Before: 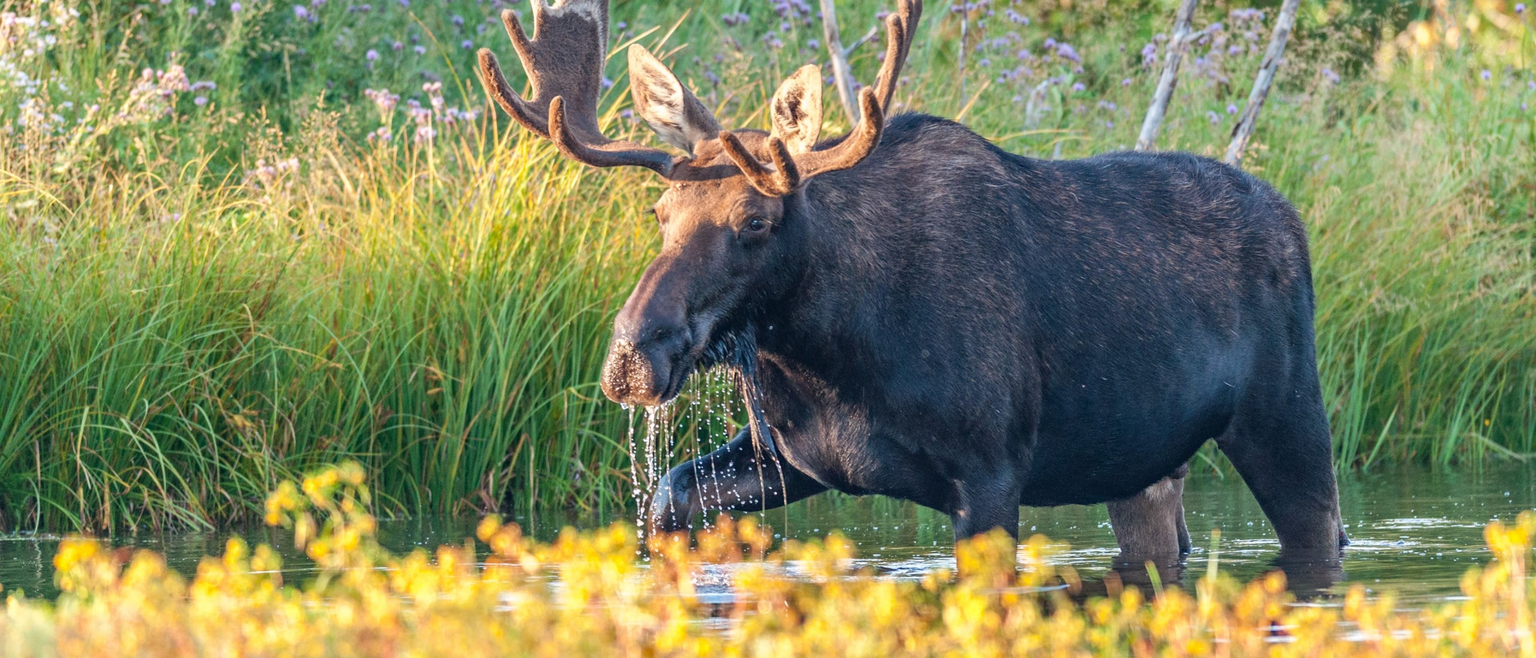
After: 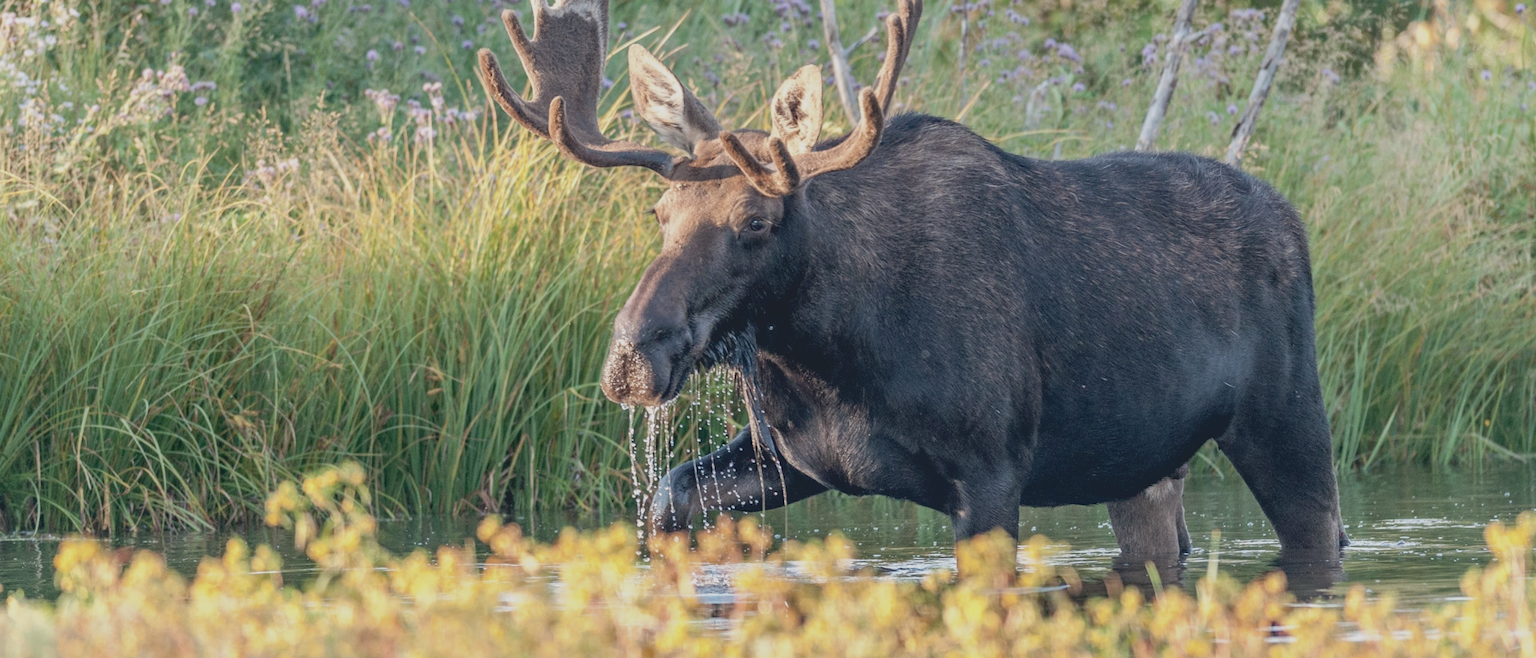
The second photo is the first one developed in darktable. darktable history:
contrast brightness saturation: contrast -0.24, saturation -0.43
exposure: black level correction 0.01, exposure 0.015 EV, compensate highlight preservation false
tone equalizer: on, module defaults
